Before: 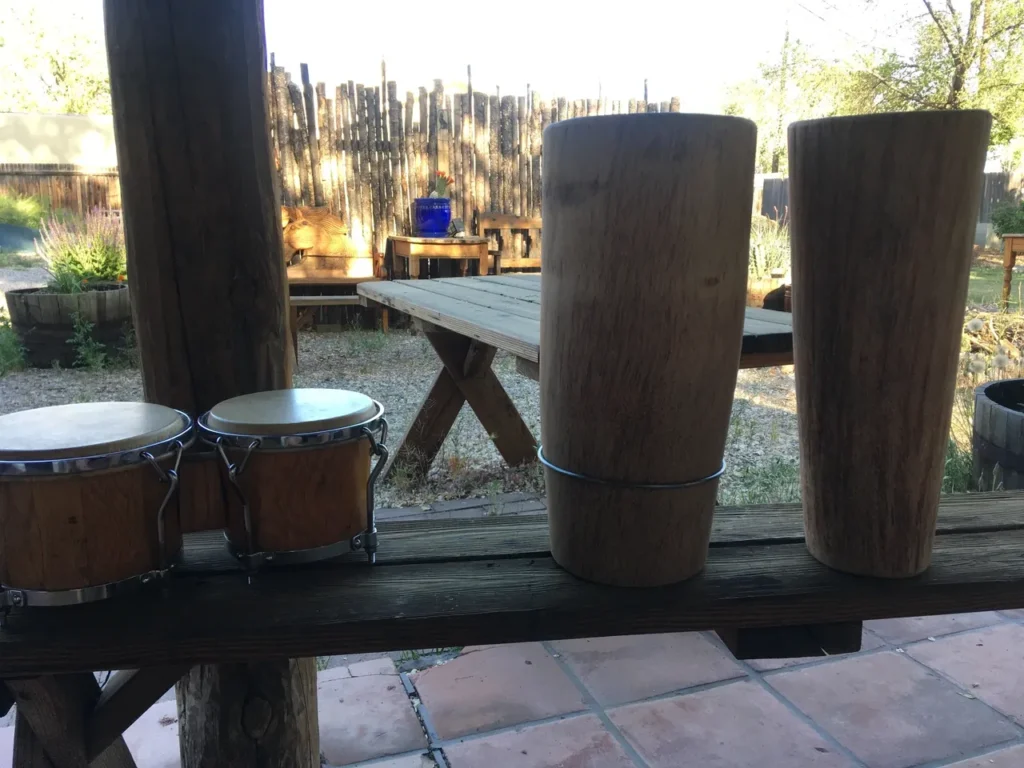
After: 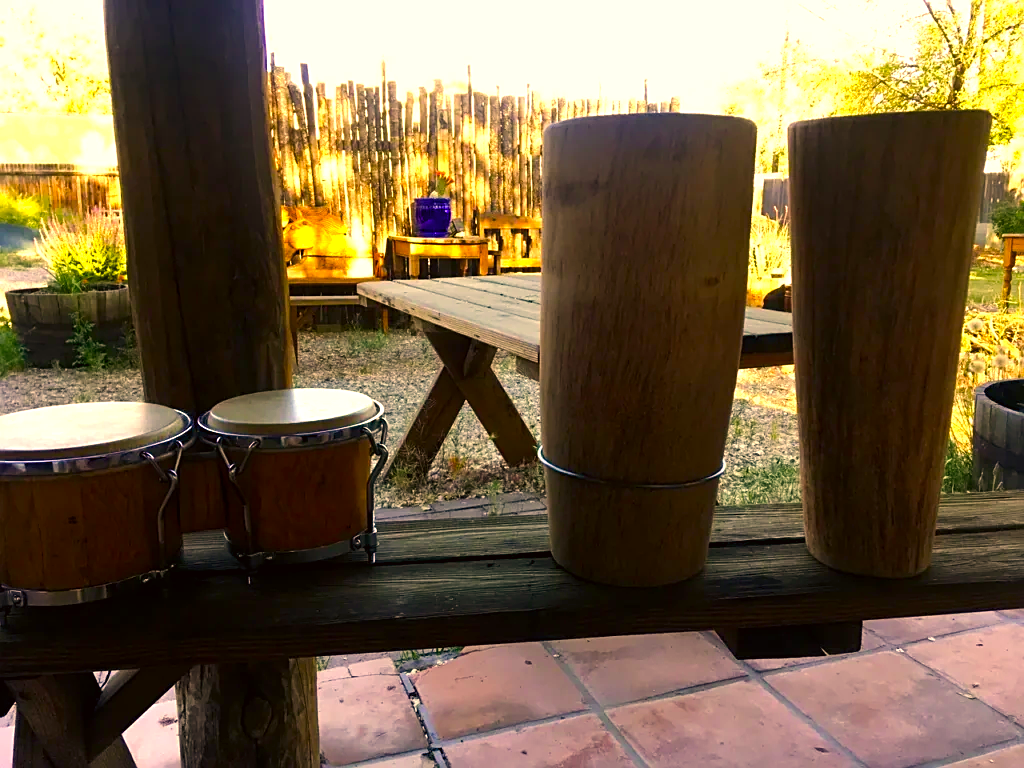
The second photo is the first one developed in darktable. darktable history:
sharpen: on, module defaults
color correction: highlights a* 17.94, highlights b* 35.39, shadows a* 1.48, shadows b* 6.42, saturation 1.01
color balance rgb: global offset › luminance -0.37%, perceptual saturation grading › highlights -17.77%, perceptual saturation grading › mid-tones 33.1%, perceptual saturation grading › shadows 50.52%, perceptual brilliance grading › highlights 20%, perceptual brilliance grading › mid-tones 20%, perceptual brilliance grading › shadows -20%, global vibrance 50%
